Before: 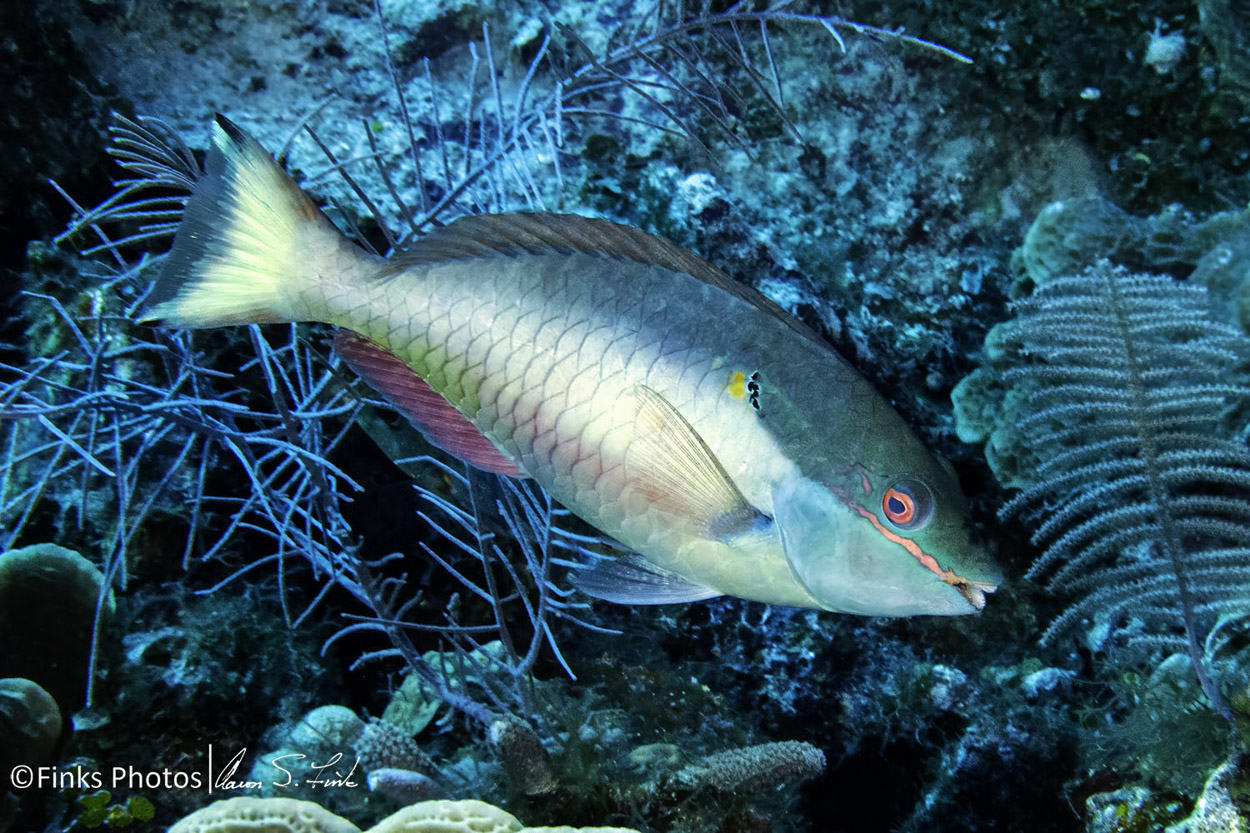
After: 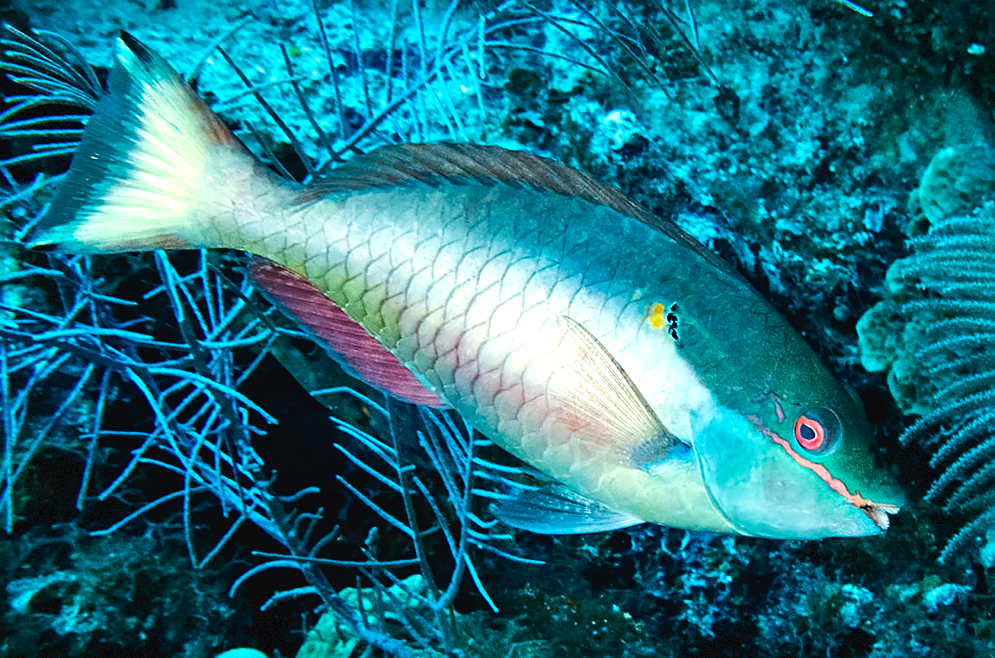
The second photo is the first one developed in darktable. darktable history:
tone equalizer: -8 EV -0.417 EV, -7 EV -0.389 EV, -6 EV -0.333 EV, -5 EV -0.222 EV, -3 EV 0.222 EV, -2 EV 0.333 EV, -1 EV 0.389 EV, +0 EV 0.417 EV, edges refinement/feathering 500, mask exposure compensation -1.57 EV, preserve details no
white balance: red 1.009, blue 1.027
vignetting: fall-off start 85%, fall-off radius 80%, brightness -0.182, saturation -0.3, width/height ratio 1.219, dithering 8-bit output, unbound false
levels: levels [0, 0.492, 0.984]
contrast brightness saturation: contrast -0.08, brightness -0.04, saturation -0.11
rotate and perspective: rotation -0.013°, lens shift (vertical) -0.027, lens shift (horizontal) 0.178, crop left 0.016, crop right 0.989, crop top 0.082, crop bottom 0.918
crop: left 9.929%, top 3.475%, right 9.188%, bottom 9.529%
sharpen: on, module defaults
